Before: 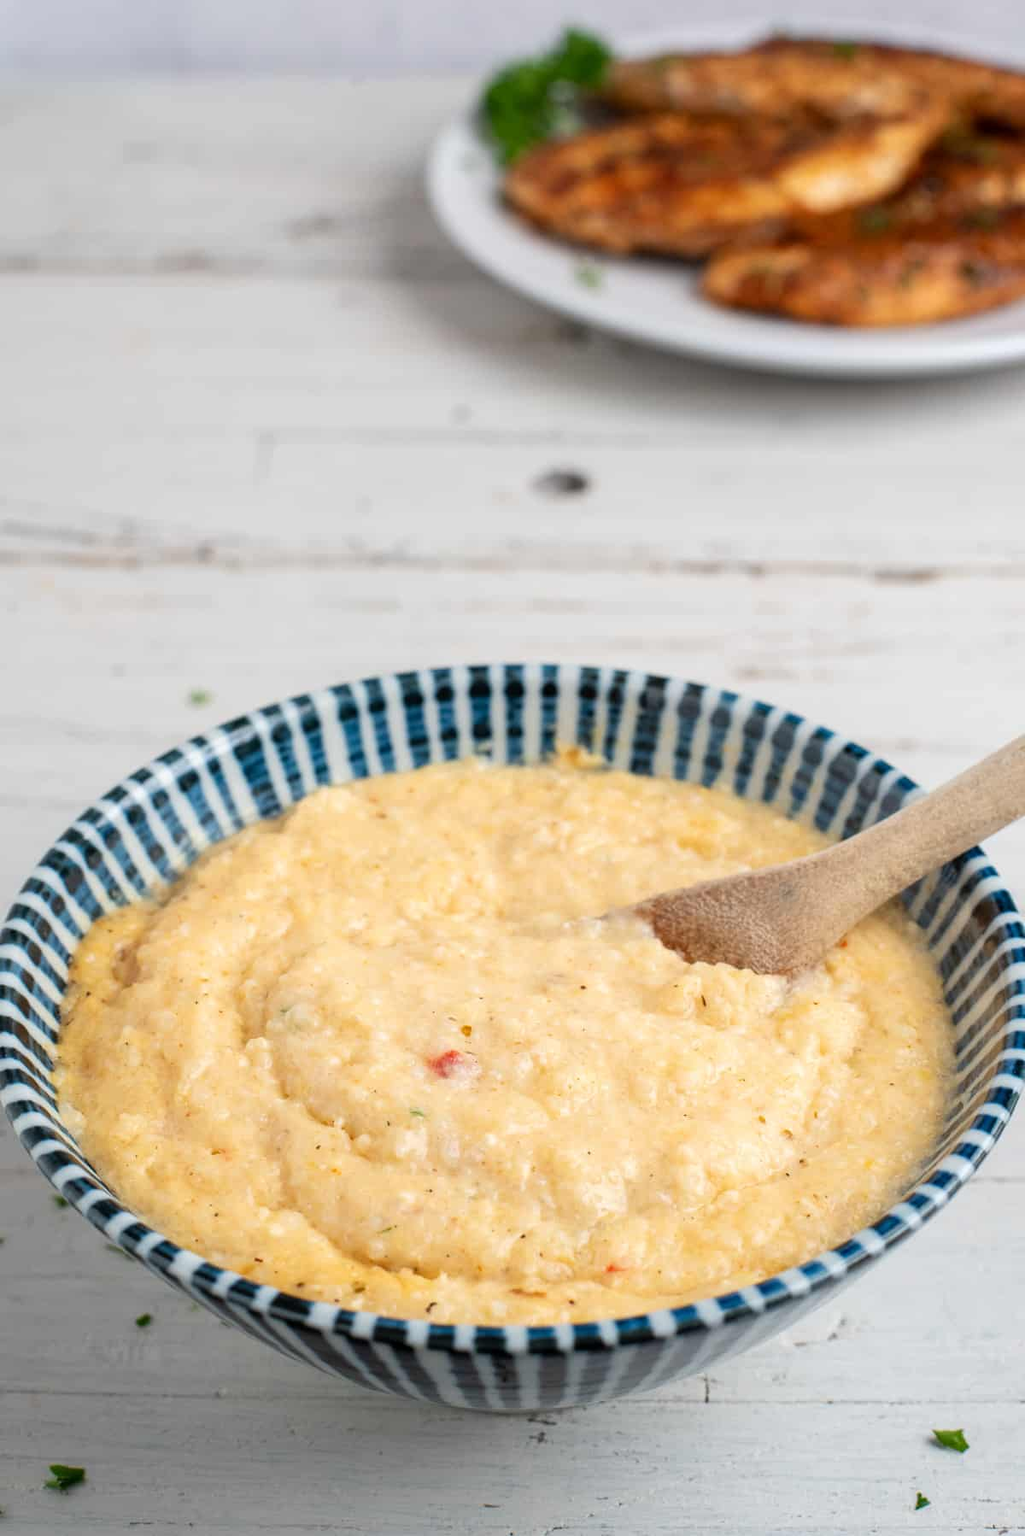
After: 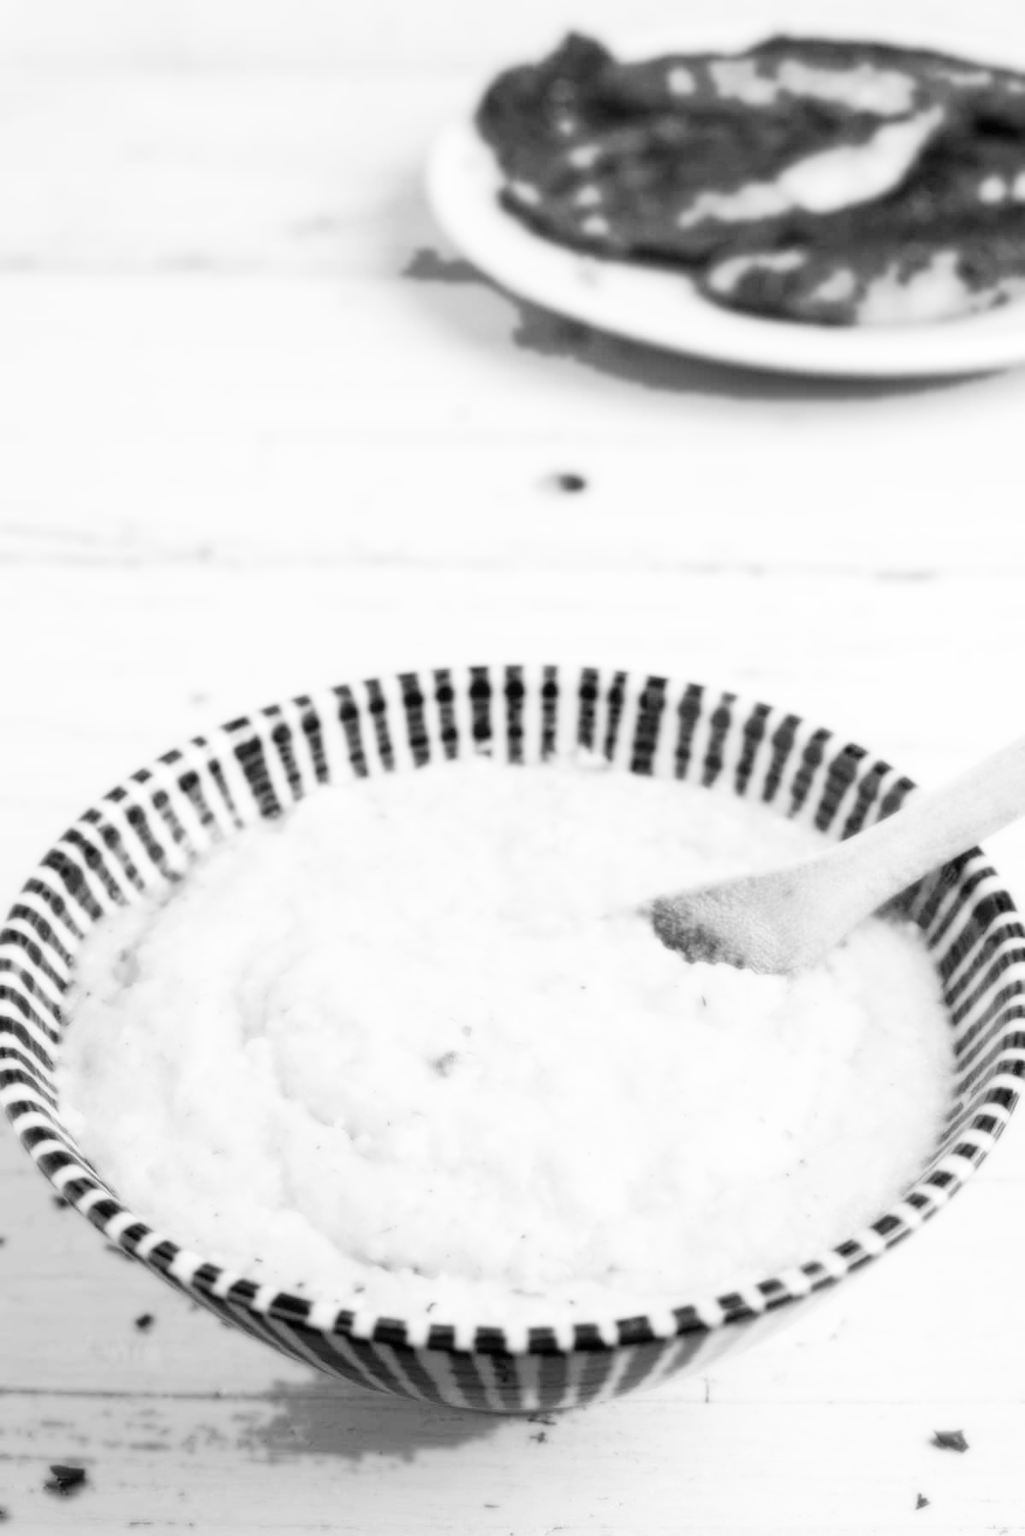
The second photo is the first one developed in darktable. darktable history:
monochrome: a 2.21, b -1.33, size 2.2
bloom: size 0%, threshold 54.82%, strength 8.31%
color balance rgb: perceptual saturation grading › global saturation 40%, global vibrance 15%
color correction: highlights a* -14.62, highlights b* -16.22, shadows a* 10.12, shadows b* 29.4
